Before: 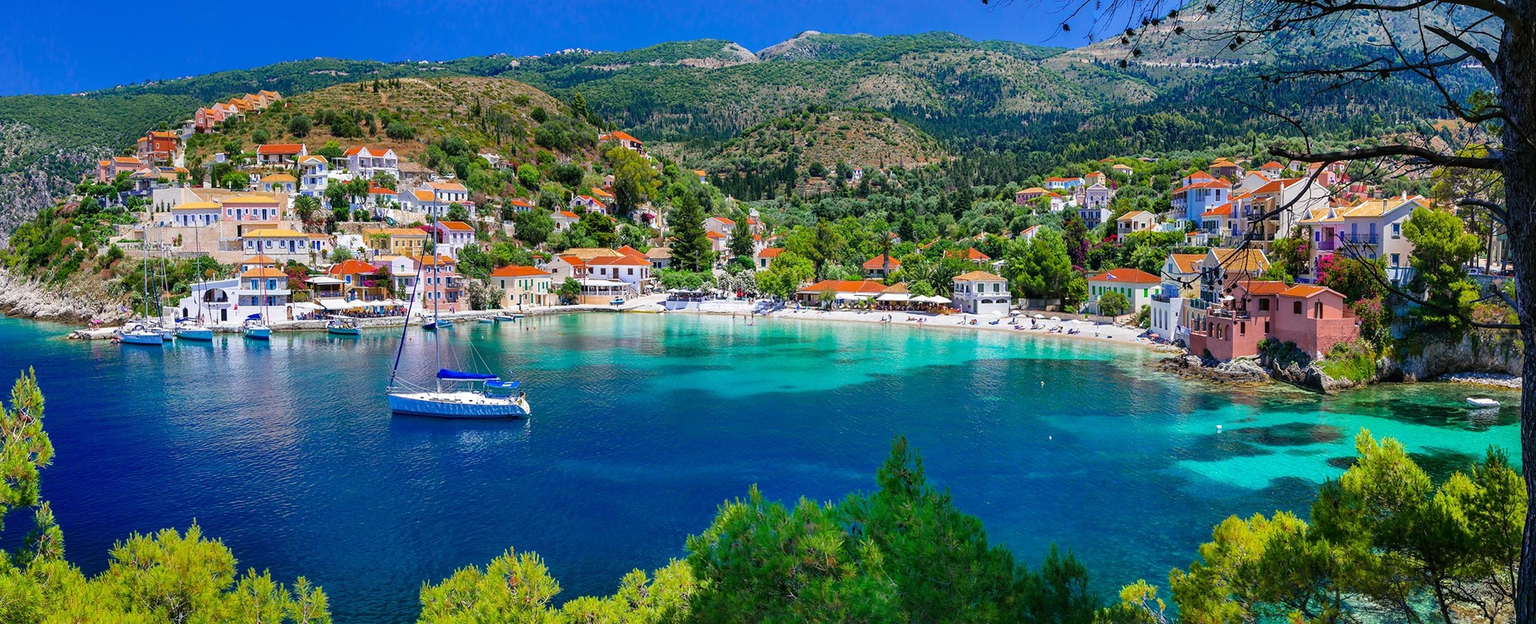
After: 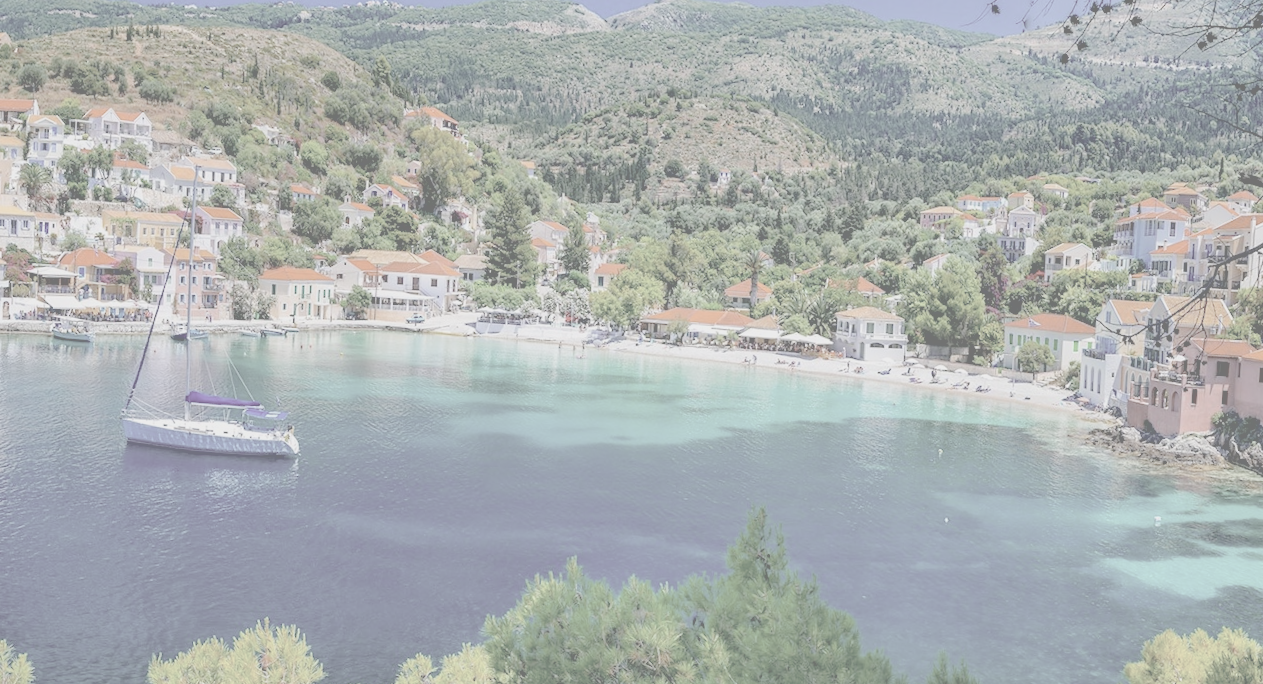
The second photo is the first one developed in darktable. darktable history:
crop and rotate: angle -3.27°, left 14.277%, top 0.028%, right 10.766%, bottom 0.028%
contrast brightness saturation: contrast -0.32, brightness 0.75, saturation -0.78
exposure: black level correction 0.009, exposure 0.014 EV, compensate highlight preservation false
